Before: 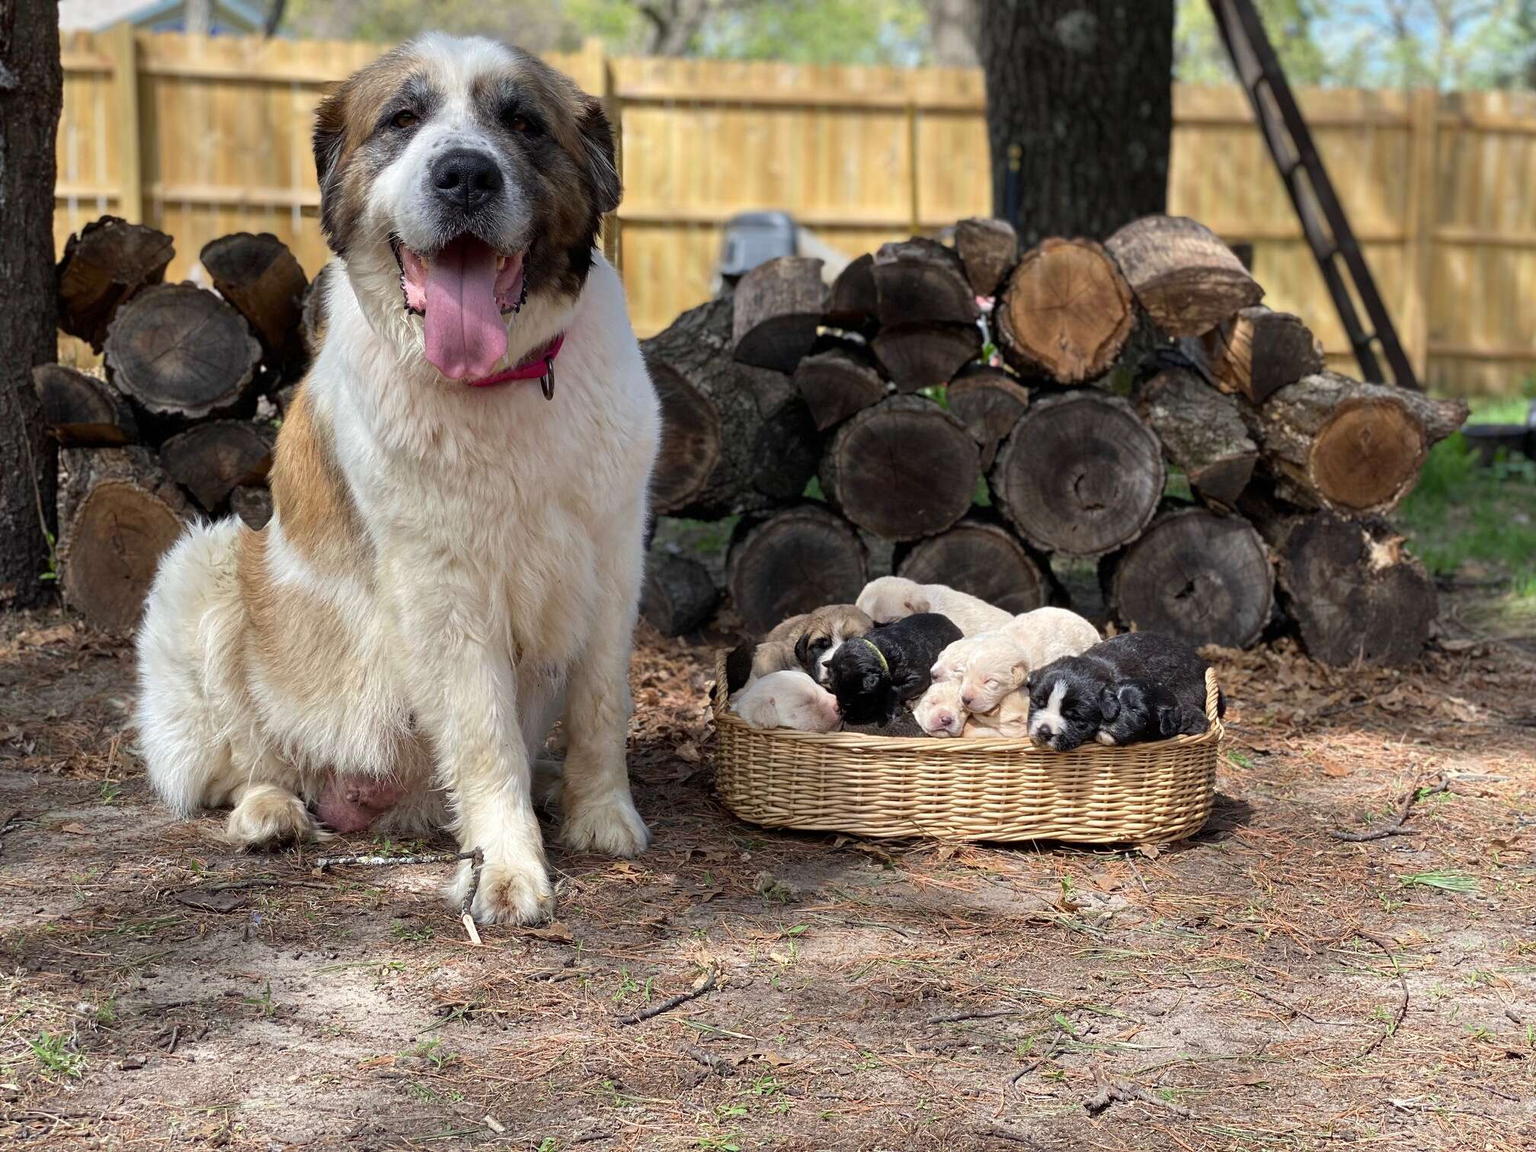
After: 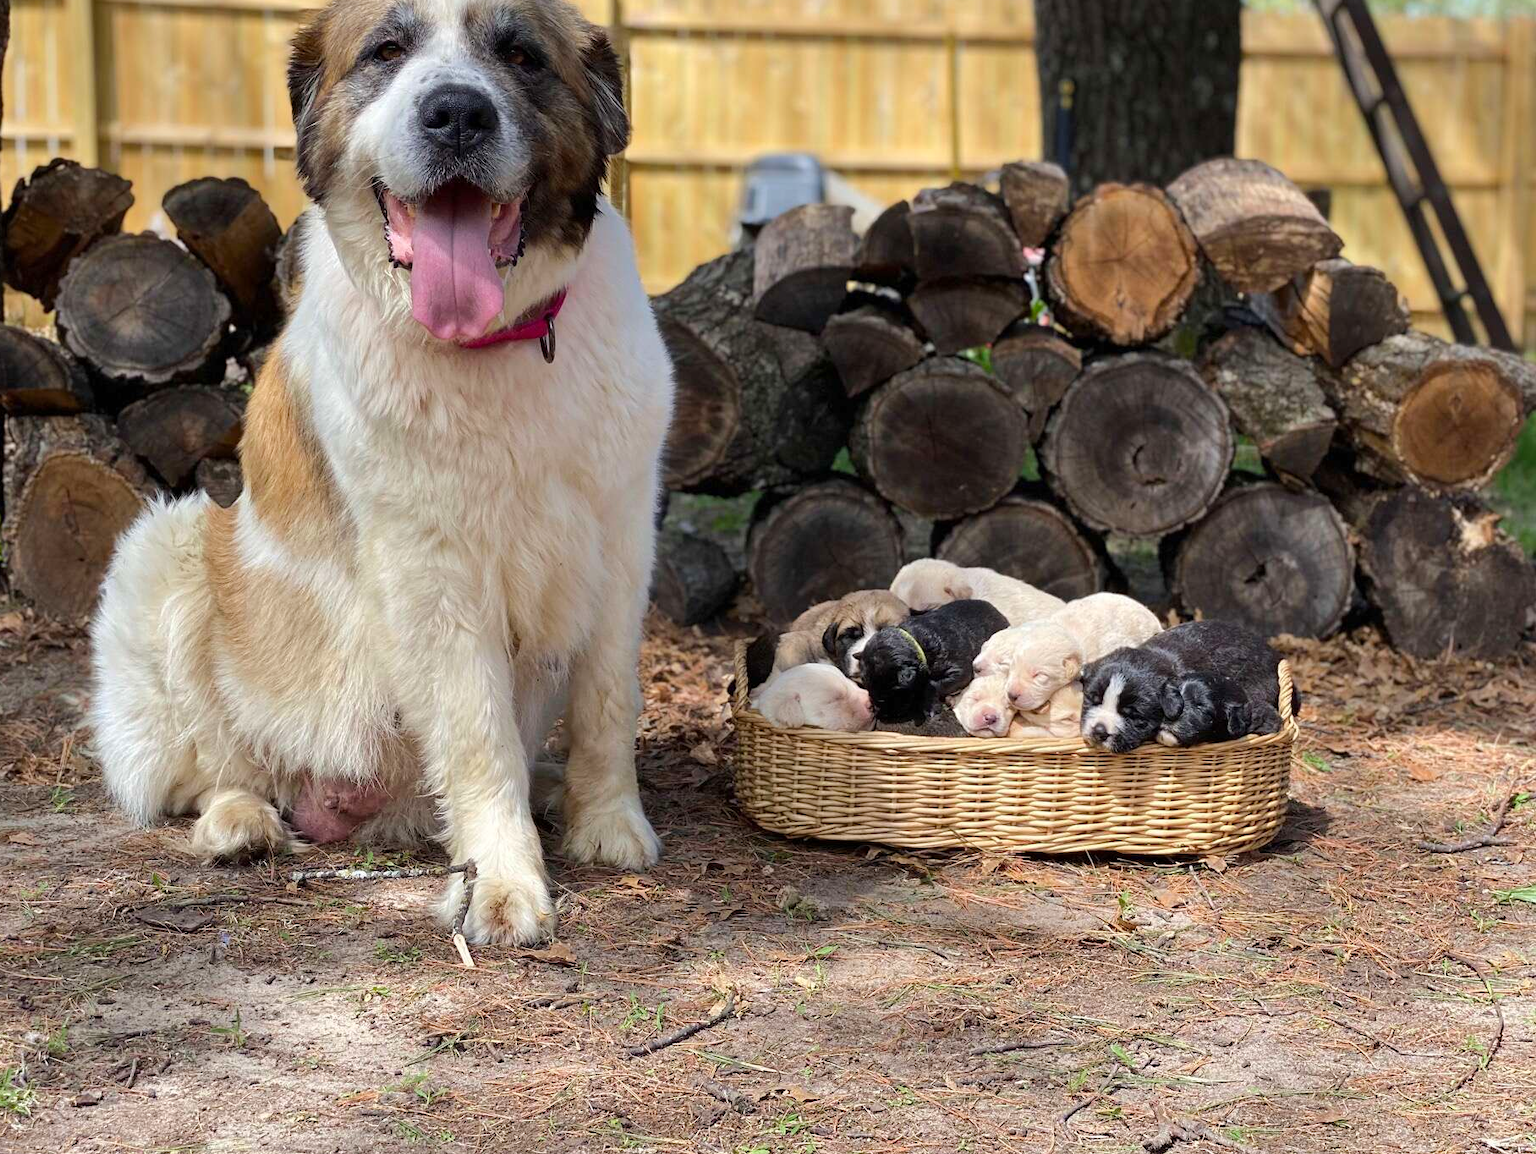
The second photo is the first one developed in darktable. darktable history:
crop: left 3.538%, top 6.373%, right 6.37%, bottom 3.299%
color balance rgb: perceptual saturation grading › global saturation -0.047%, perceptual brilliance grading › mid-tones 9.677%, perceptual brilliance grading › shadows 15.049%, global vibrance 20%
